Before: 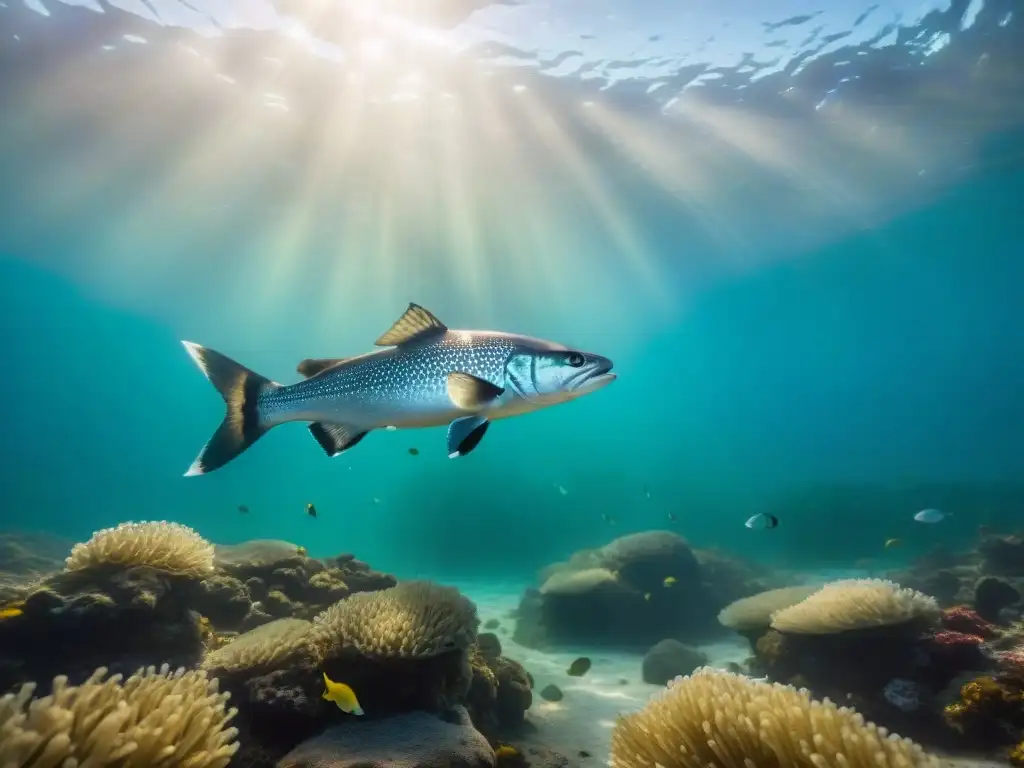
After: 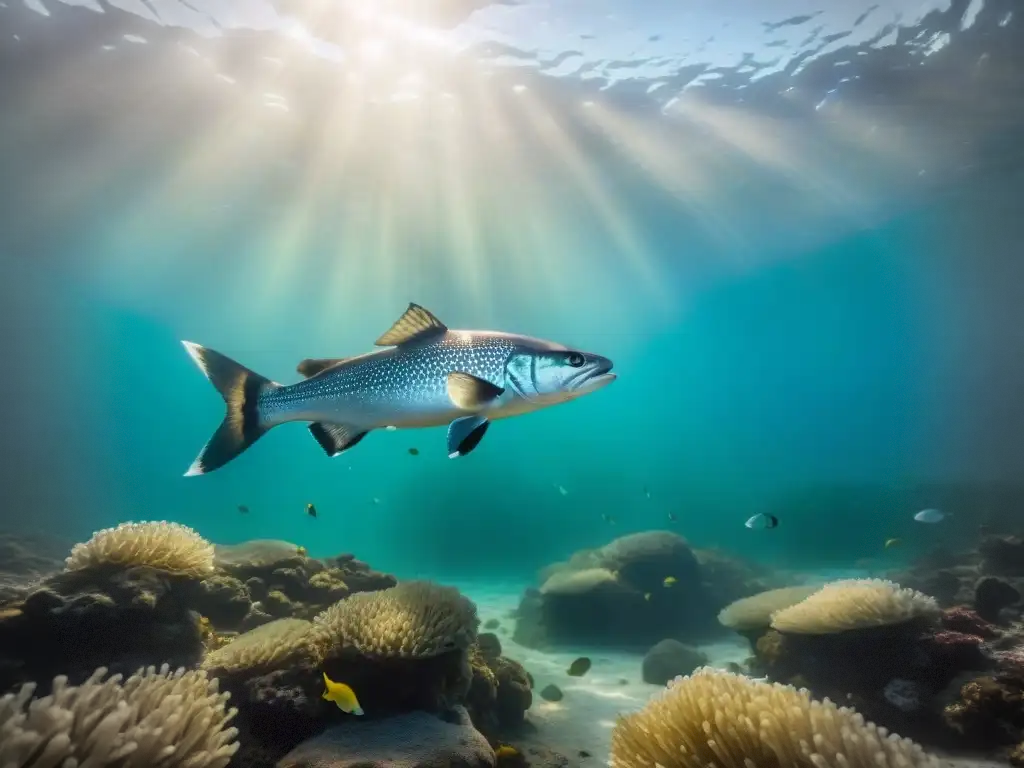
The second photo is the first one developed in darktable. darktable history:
vignetting: fall-off start 76.45%, fall-off radius 27.87%, brightness -0.197, width/height ratio 0.971, dithering 8-bit output
